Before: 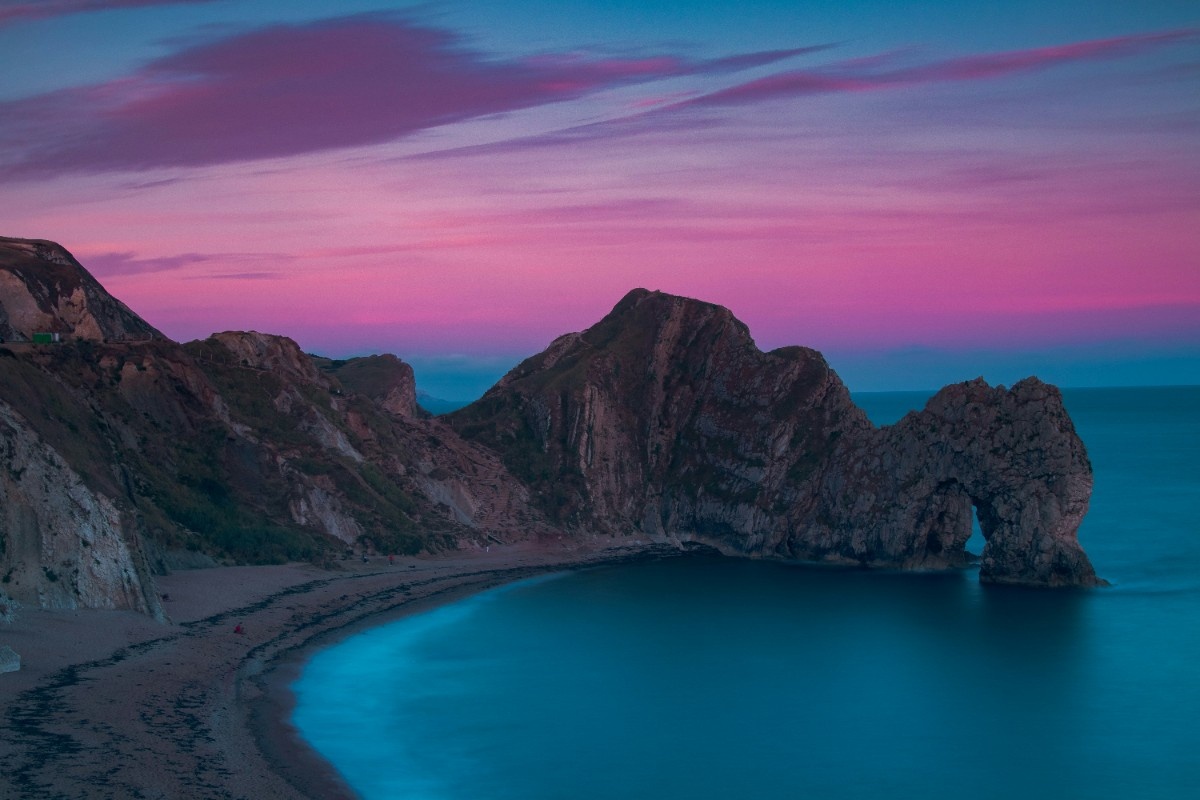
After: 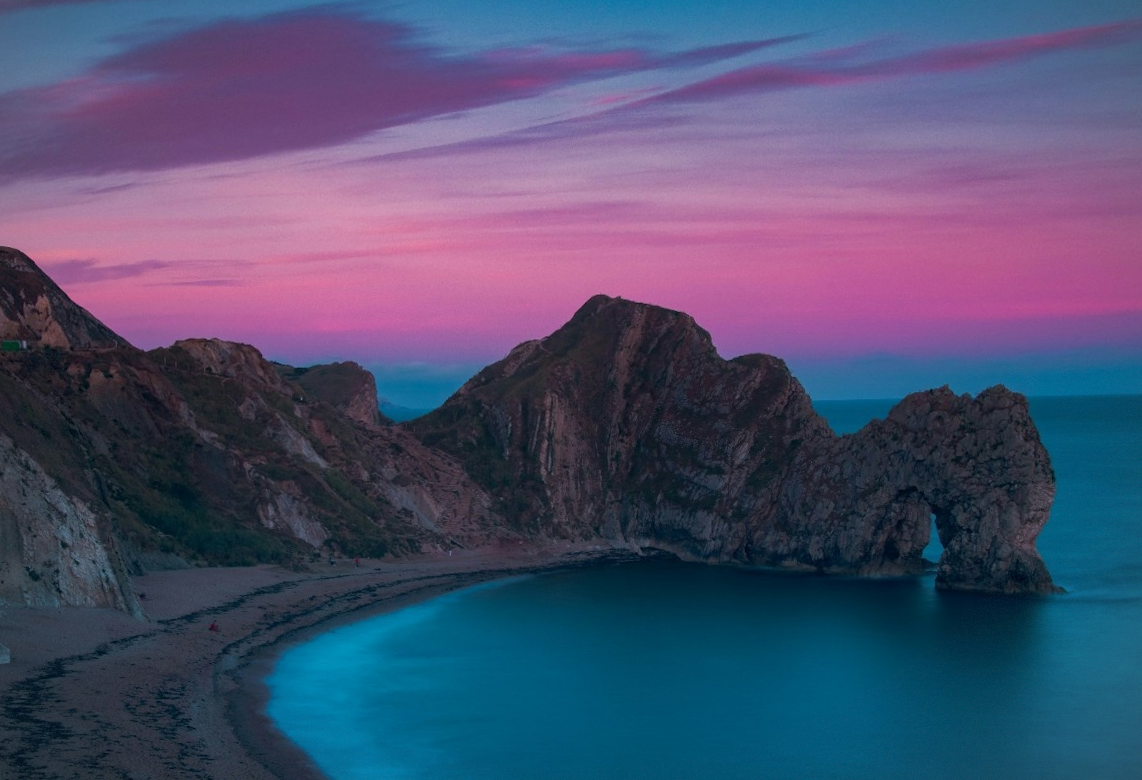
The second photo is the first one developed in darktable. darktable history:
rotate and perspective: rotation 0.074°, lens shift (vertical) 0.096, lens shift (horizontal) -0.041, crop left 0.043, crop right 0.952, crop top 0.024, crop bottom 0.979
vignetting: fall-off start 85%, fall-off radius 80%, brightness -0.182, saturation -0.3, width/height ratio 1.219, dithering 8-bit output, unbound false
